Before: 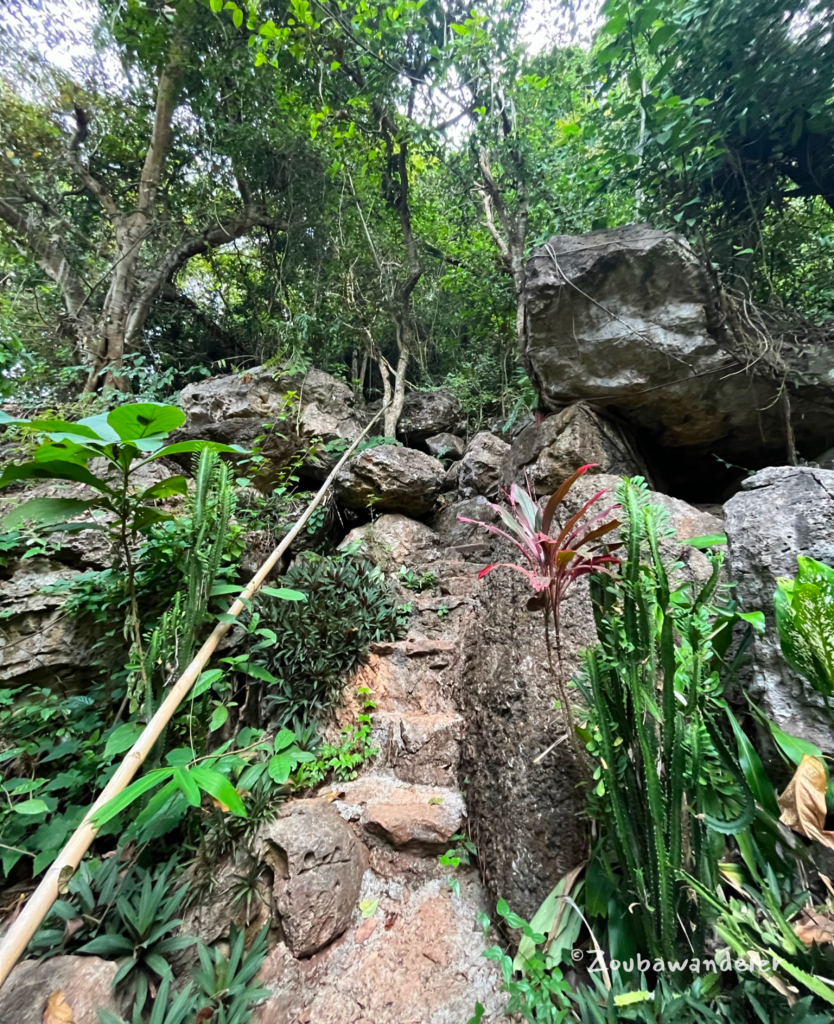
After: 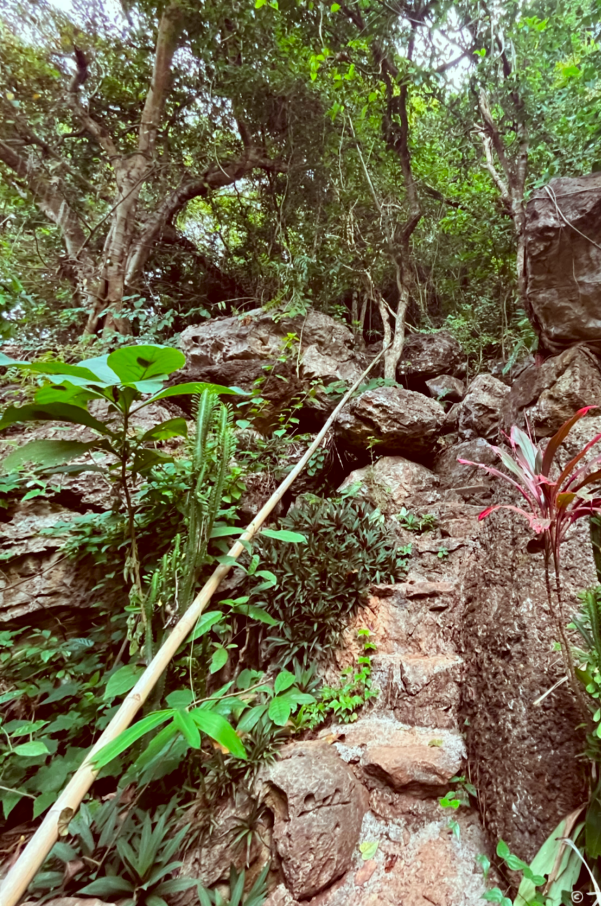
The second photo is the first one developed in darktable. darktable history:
color correction: highlights a* -7.24, highlights b* -0.196, shadows a* 20.34, shadows b* 11.02
crop: top 5.742%, right 27.874%, bottom 5.699%
